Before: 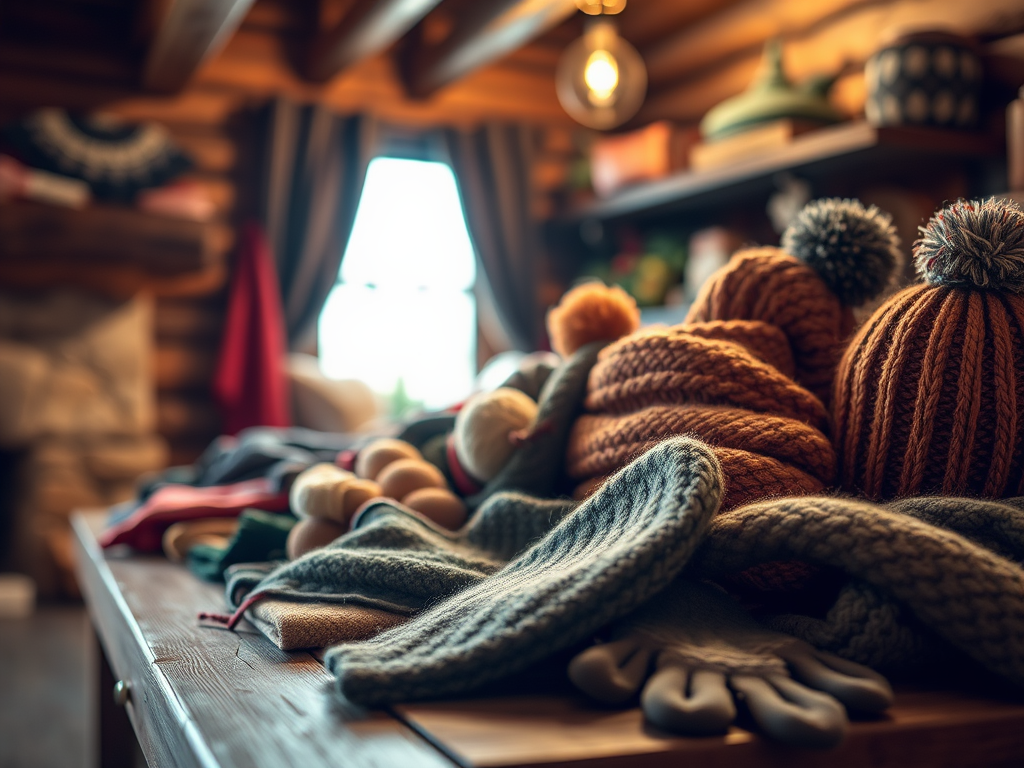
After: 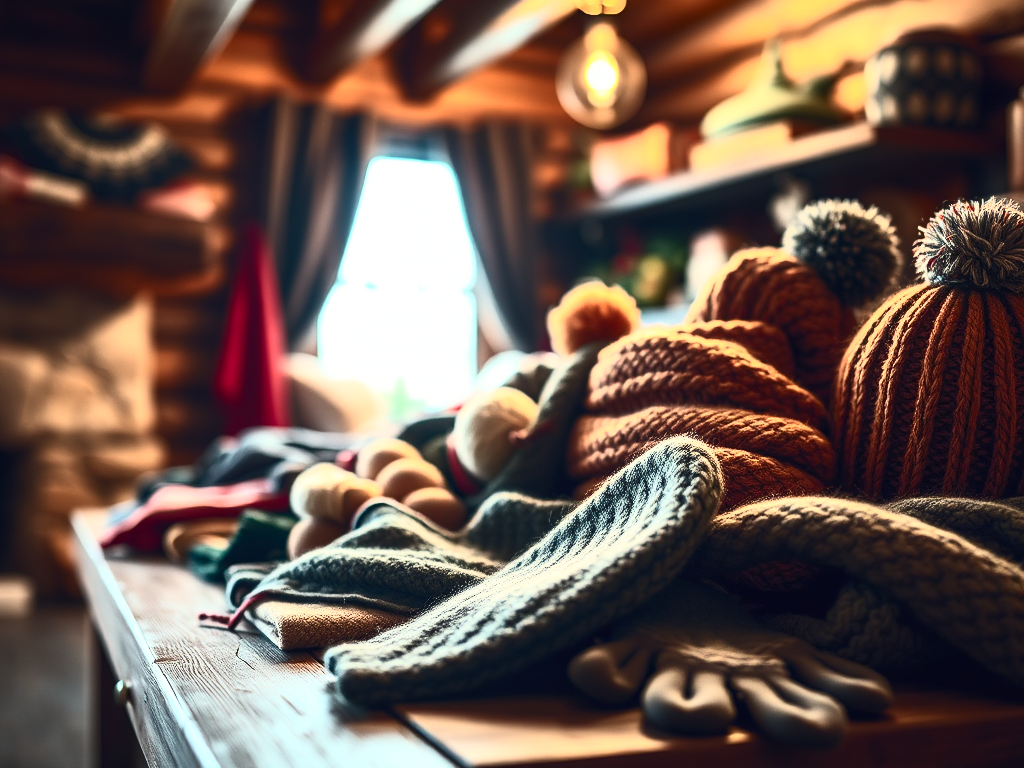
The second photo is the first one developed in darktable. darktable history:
contrast brightness saturation: contrast 0.62, brightness 0.34, saturation 0.14
fill light: on, module defaults
